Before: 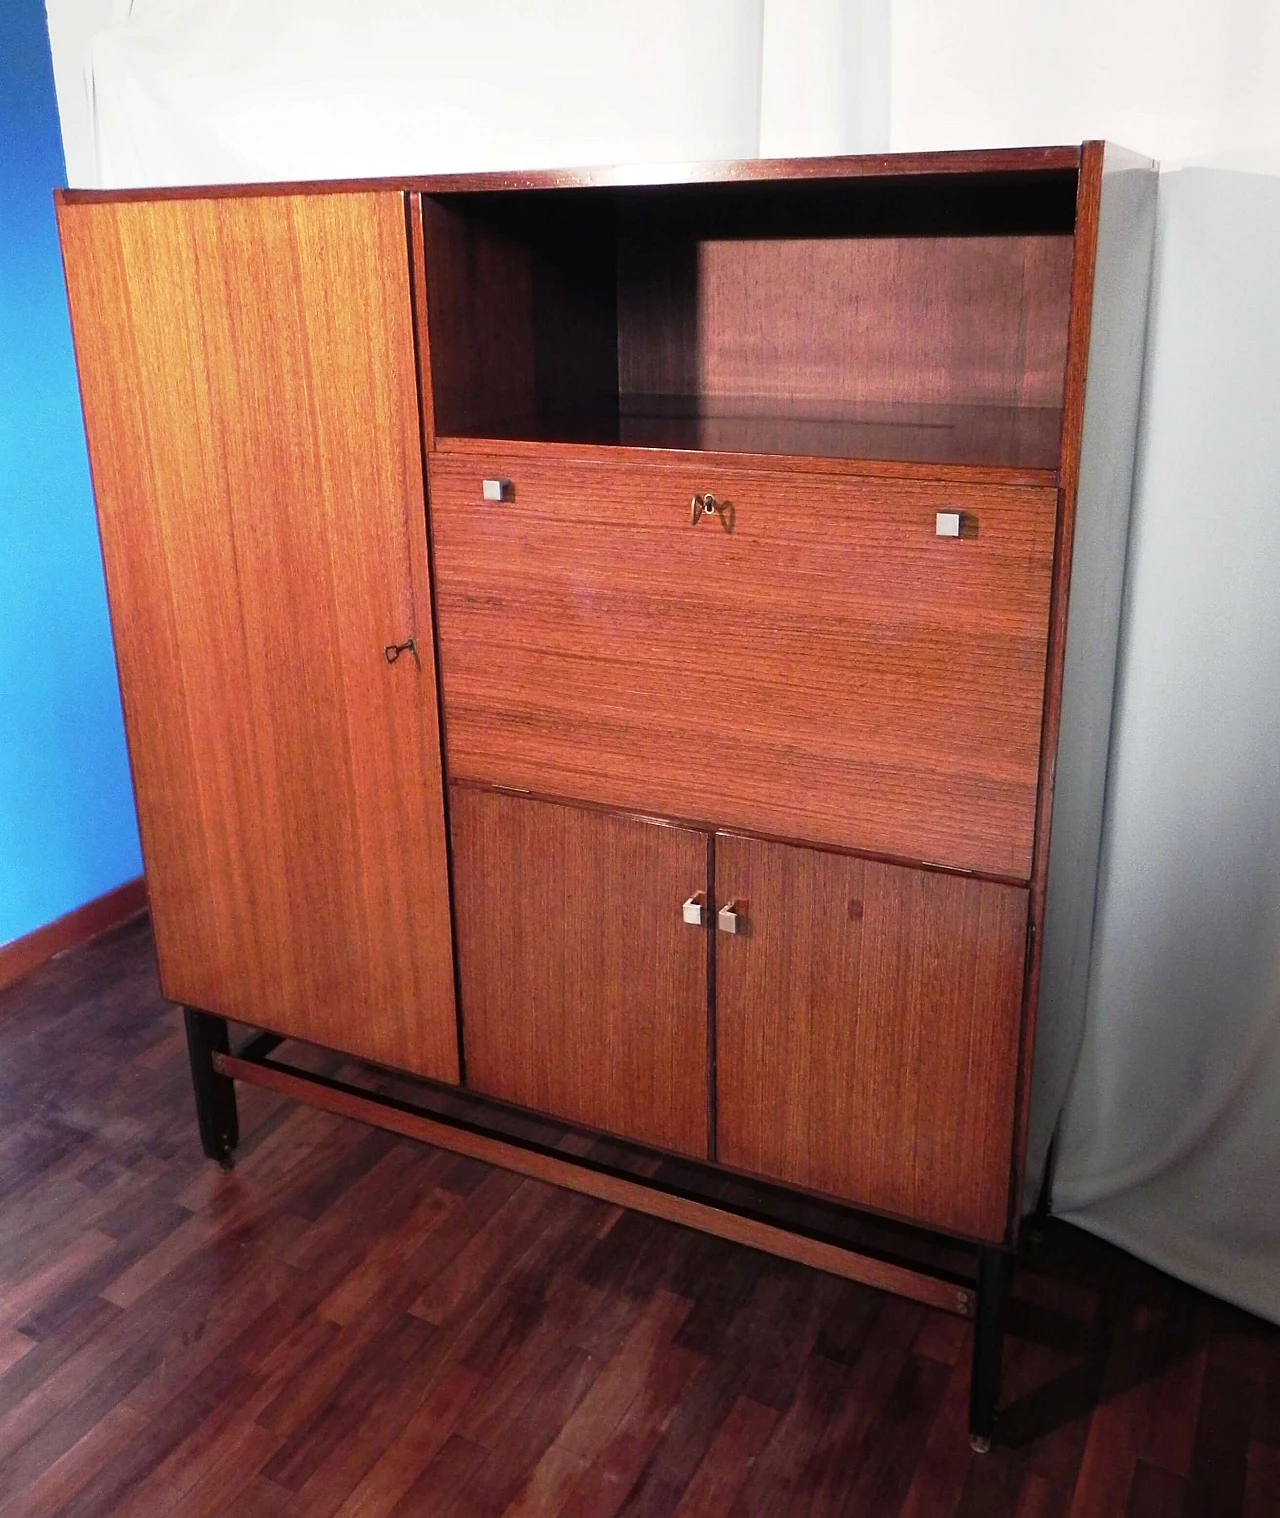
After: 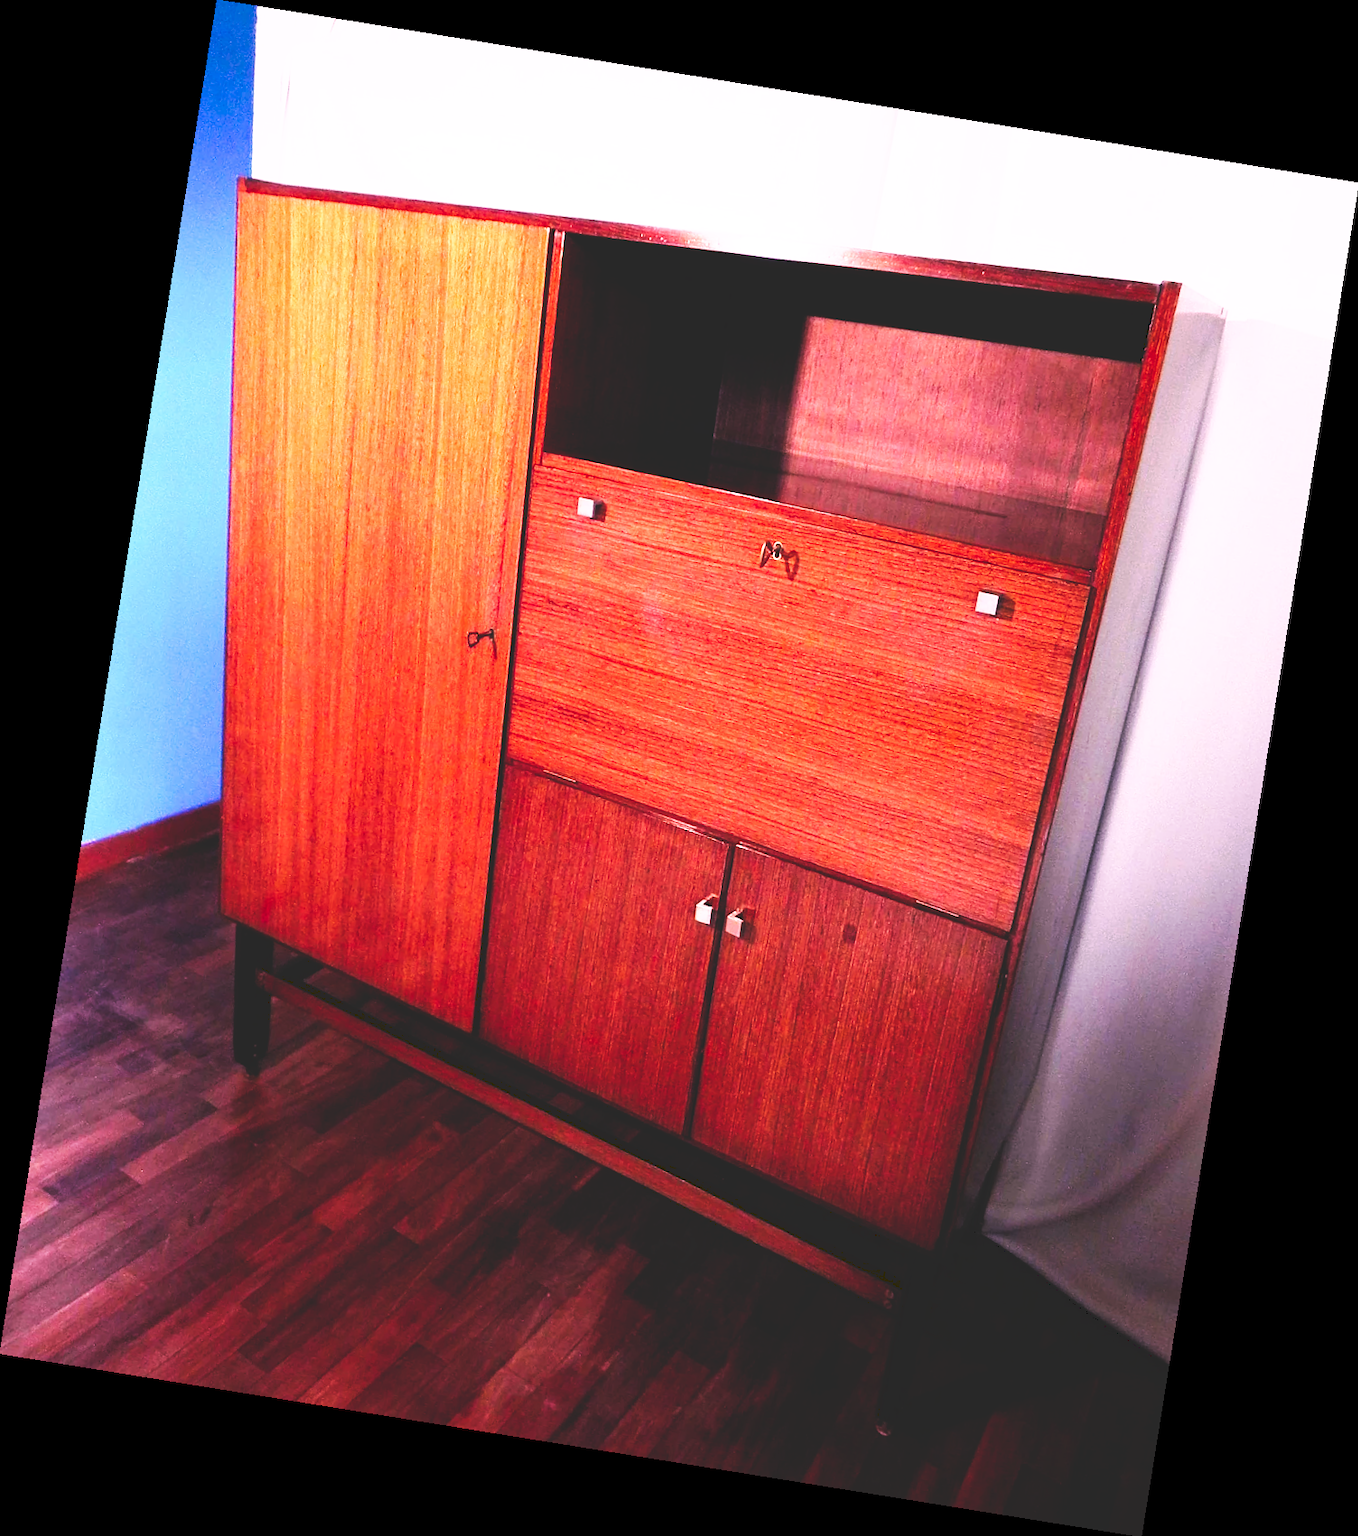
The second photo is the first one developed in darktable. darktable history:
tone curve: curves: ch0 [(0, 0) (0.003, 0.156) (0.011, 0.156) (0.025, 0.161) (0.044, 0.161) (0.069, 0.161) (0.1, 0.166) (0.136, 0.168) (0.177, 0.179) (0.224, 0.202) (0.277, 0.241) (0.335, 0.296) (0.399, 0.378) (0.468, 0.484) (0.543, 0.604) (0.623, 0.728) (0.709, 0.822) (0.801, 0.918) (0.898, 0.98) (1, 1)], preserve colors none
white balance: red 1.188, blue 1.11
rotate and perspective: rotation 9.12°, automatic cropping off
